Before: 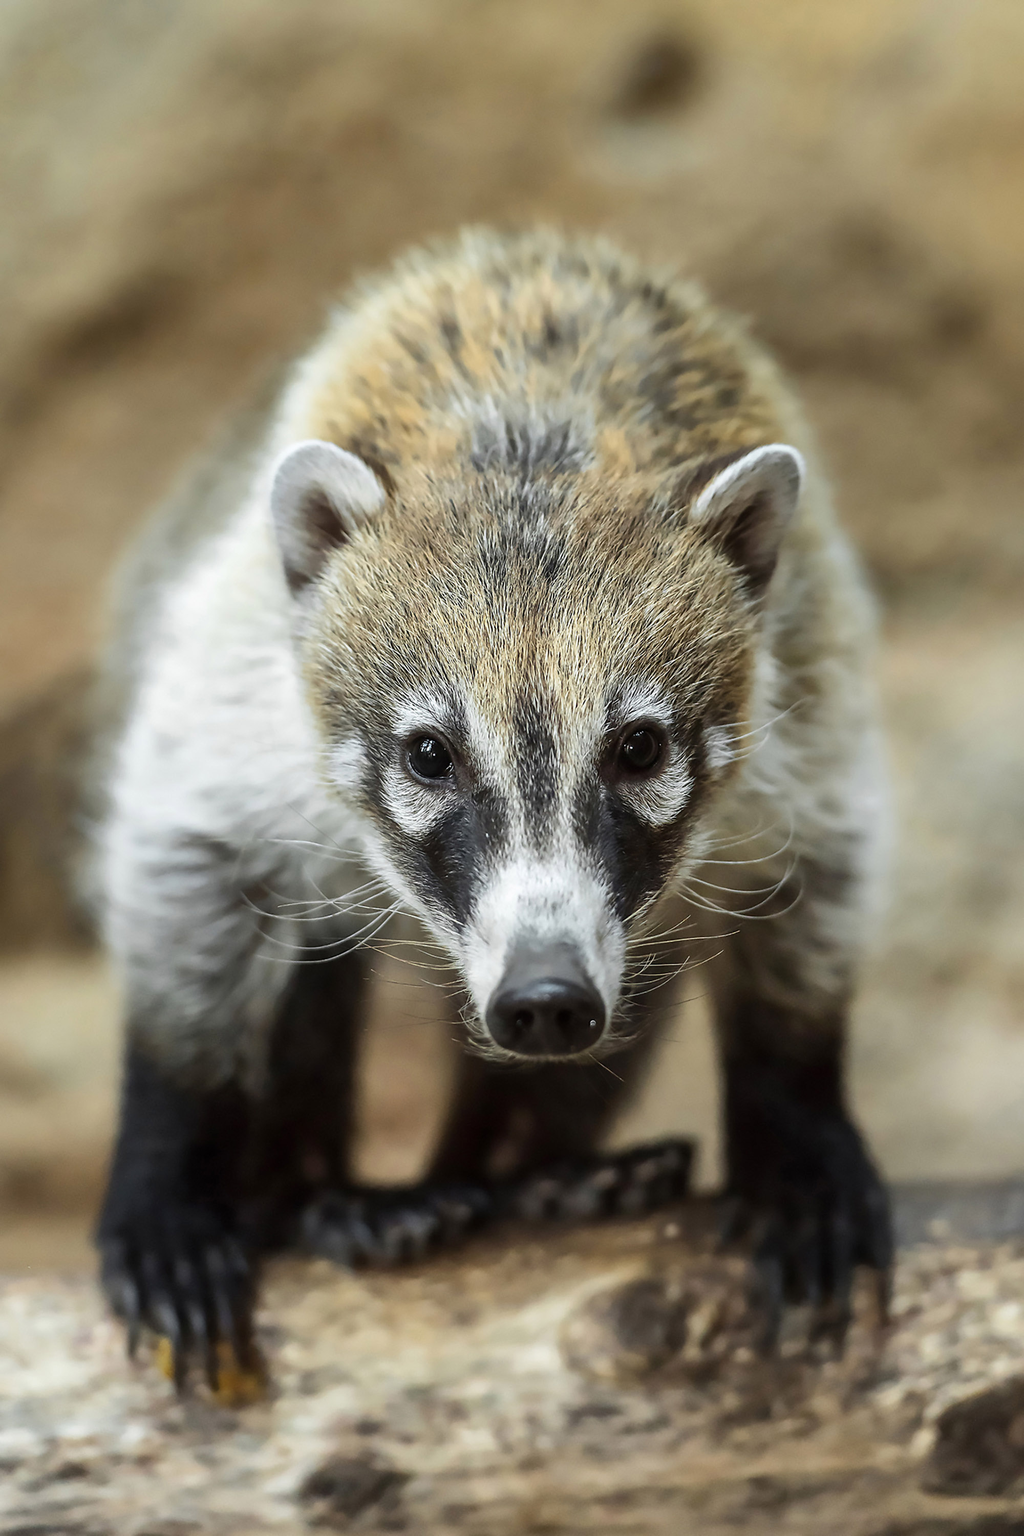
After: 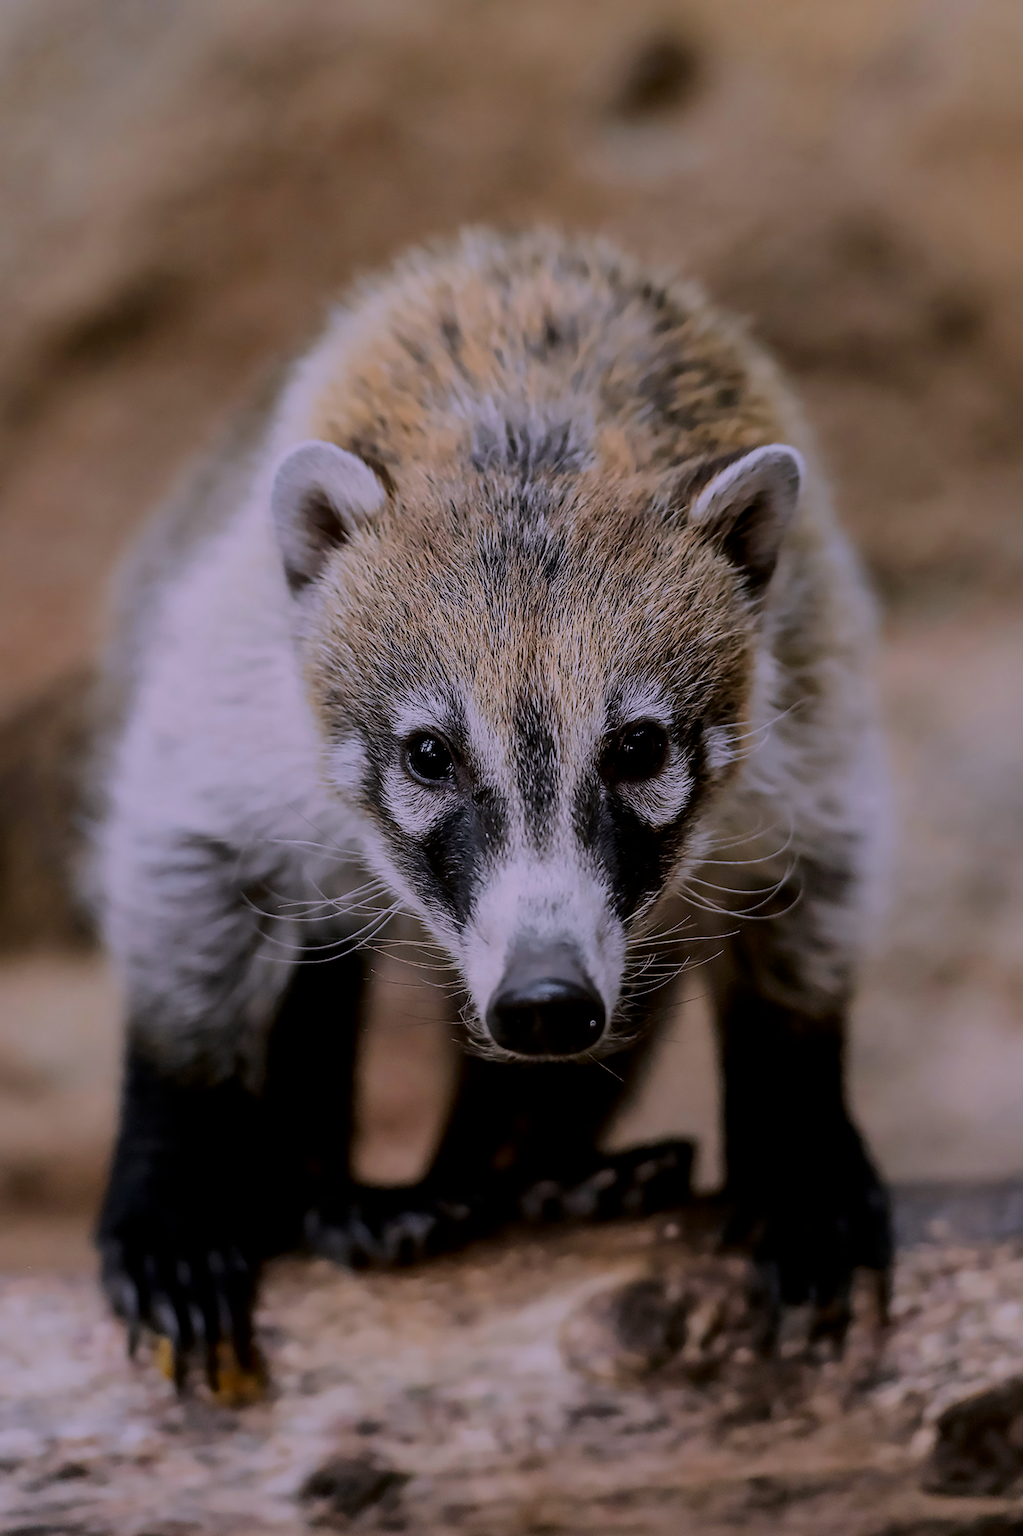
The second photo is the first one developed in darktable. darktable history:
color correction: highlights a* 15.4, highlights b* -20.25
contrast brightness saturation: brightness -0.216, saturation 0.081
filmic rgb: middle gray luminance 17.86%, black relative exposure -7.55 EV, white relative exposure 8.48 EV, target black luminance 0%, hardness 2.23, latitude 18.8%, contrast 0.879, highlights saturation mix 5.09%, shadows ↔ highlights balance 10.67%, color science v6 (2022)
